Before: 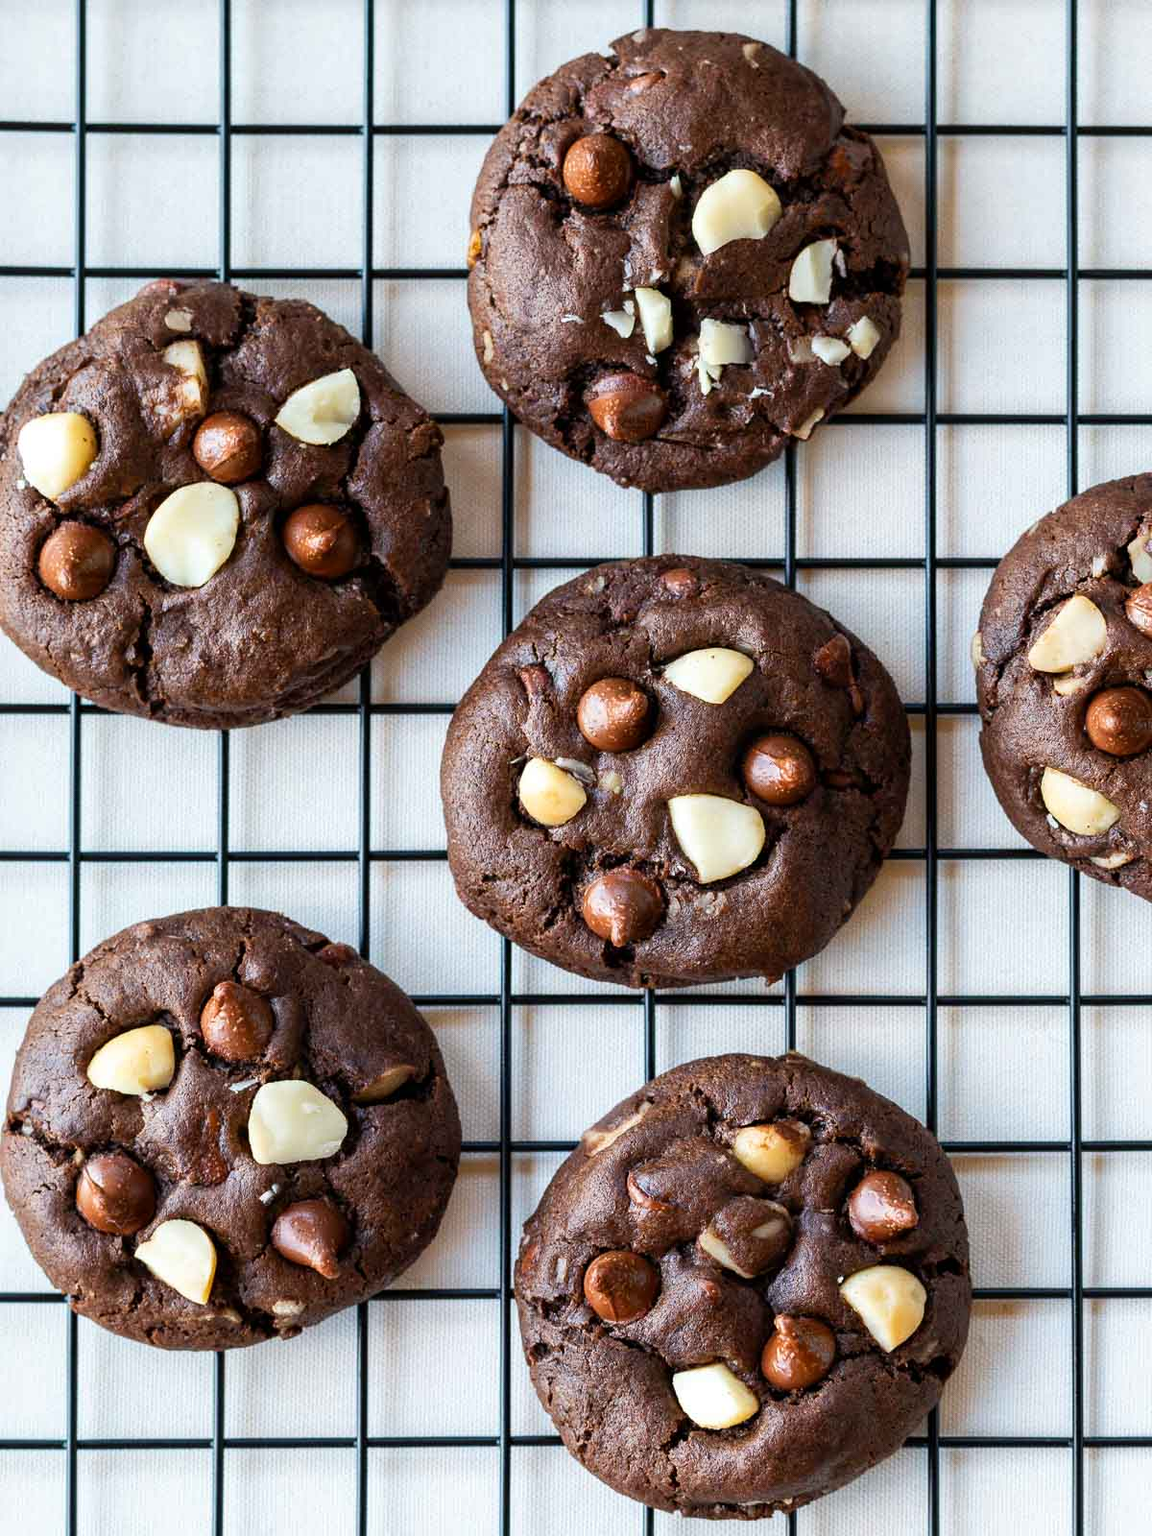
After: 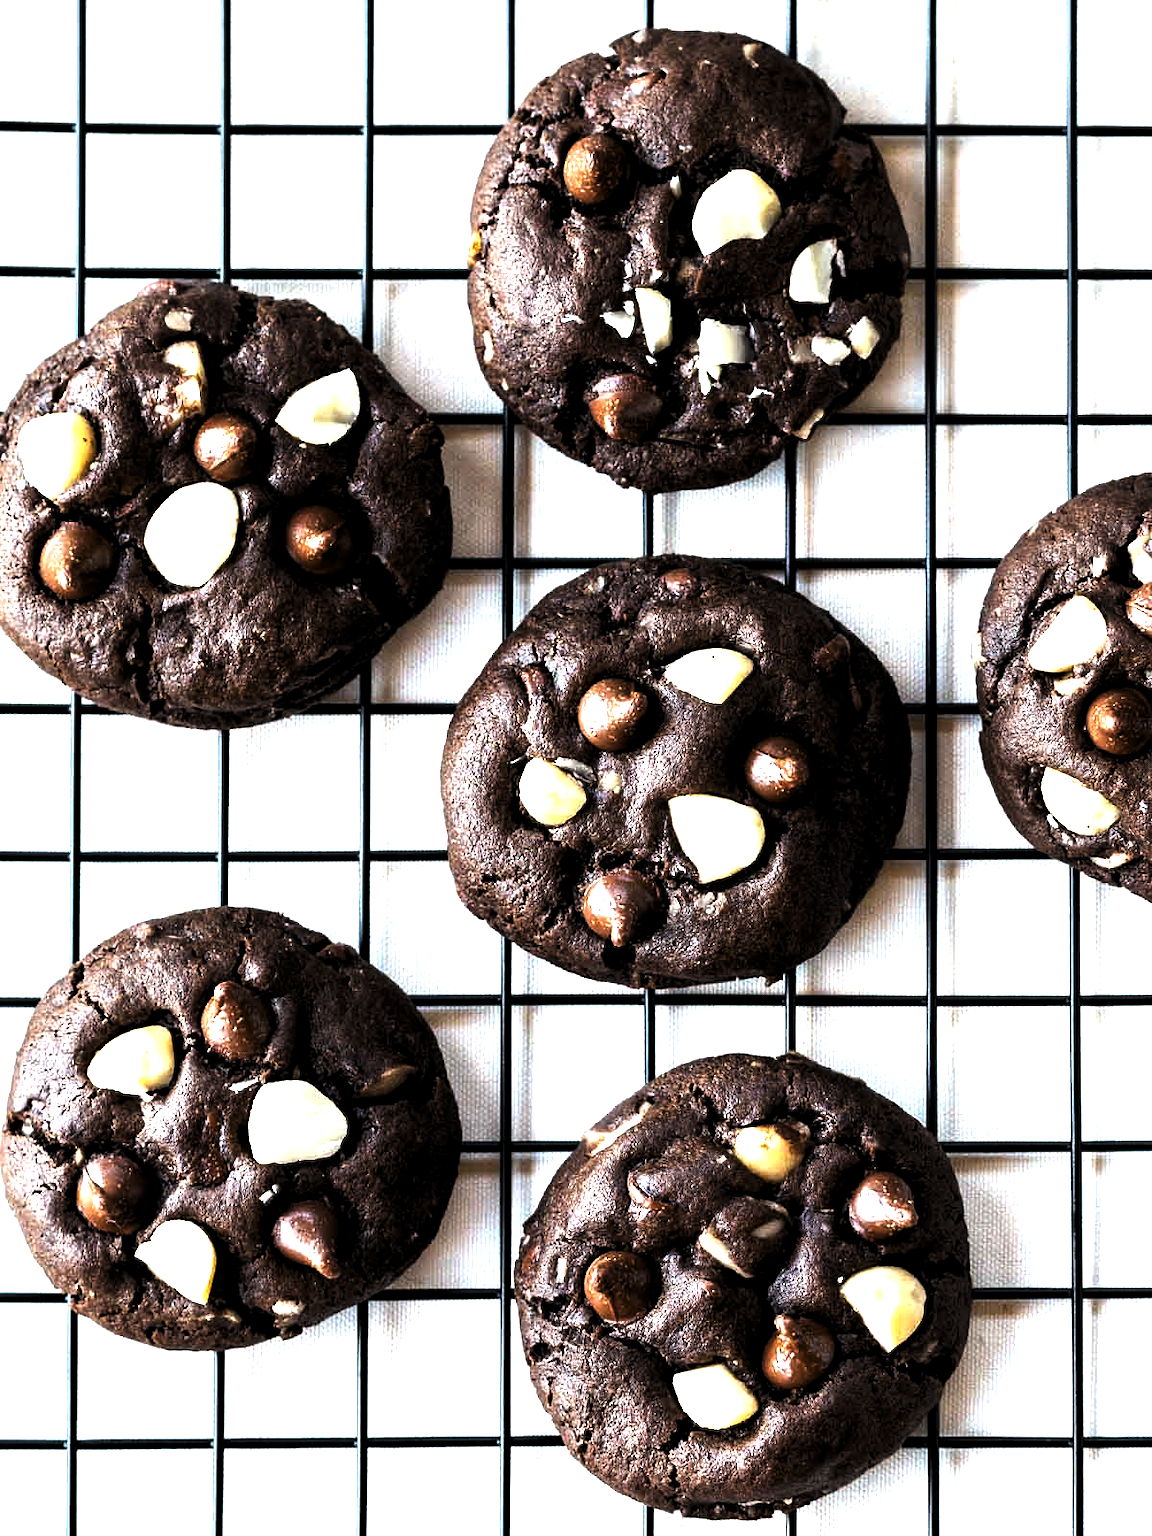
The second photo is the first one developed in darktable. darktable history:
levels: mode automatic, black 8.58%, gray 59.42%, levels [0, 0.445, 1]
exposure: black level correction 0, exposure 1.1 EV, compensate exposure bias true, compensate highlight preservation false
